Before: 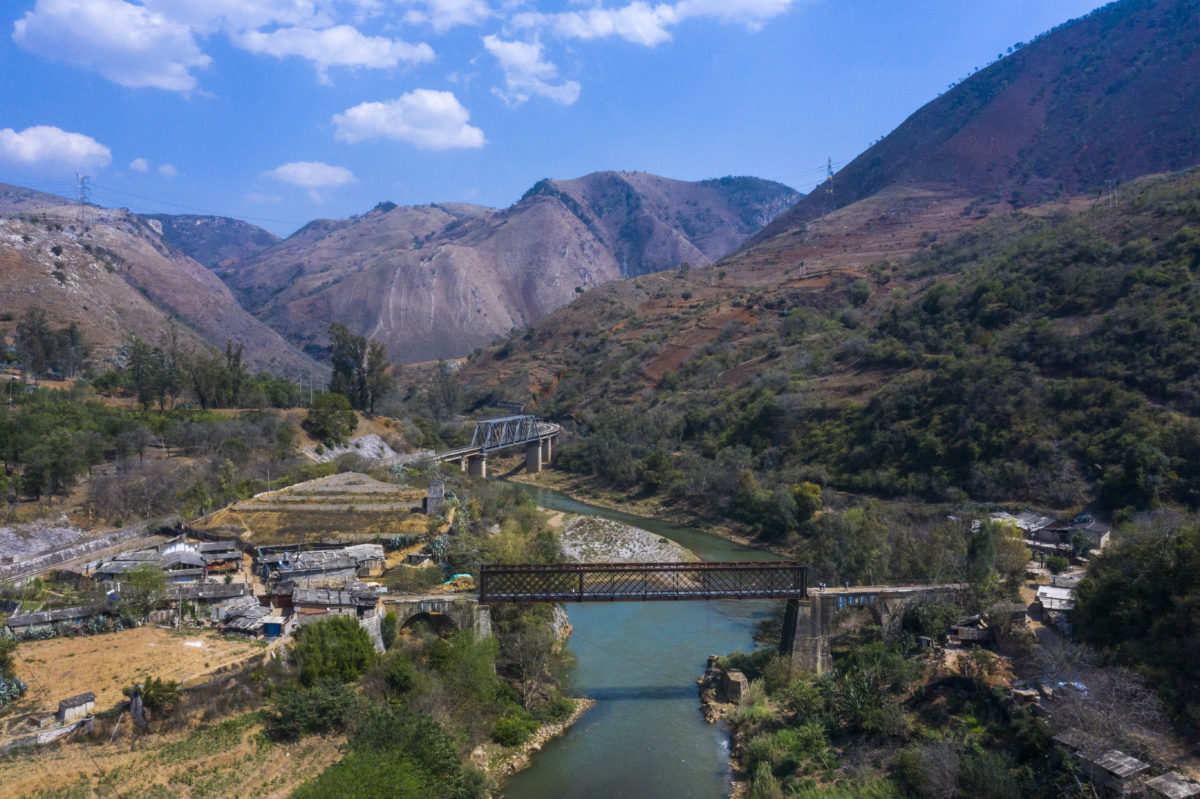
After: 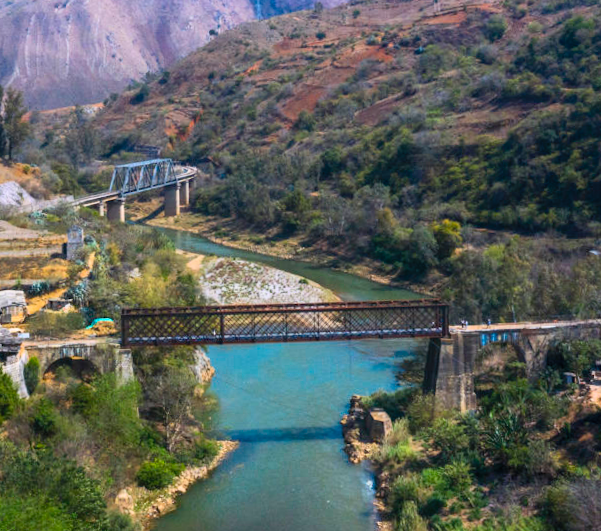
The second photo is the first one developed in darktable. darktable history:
crop and rotate: left 29.237%, top 31.152%, right 19.807%
rotate and perspective: rotation -1.32°, lens shift (horizontal) -0.031, crop left 0.015, crop right 0.985, crop top 0.047, crop bottom 0.982
contrast brightness saturation: contrast 0.24, brightness 0.26, saturation 0.39
